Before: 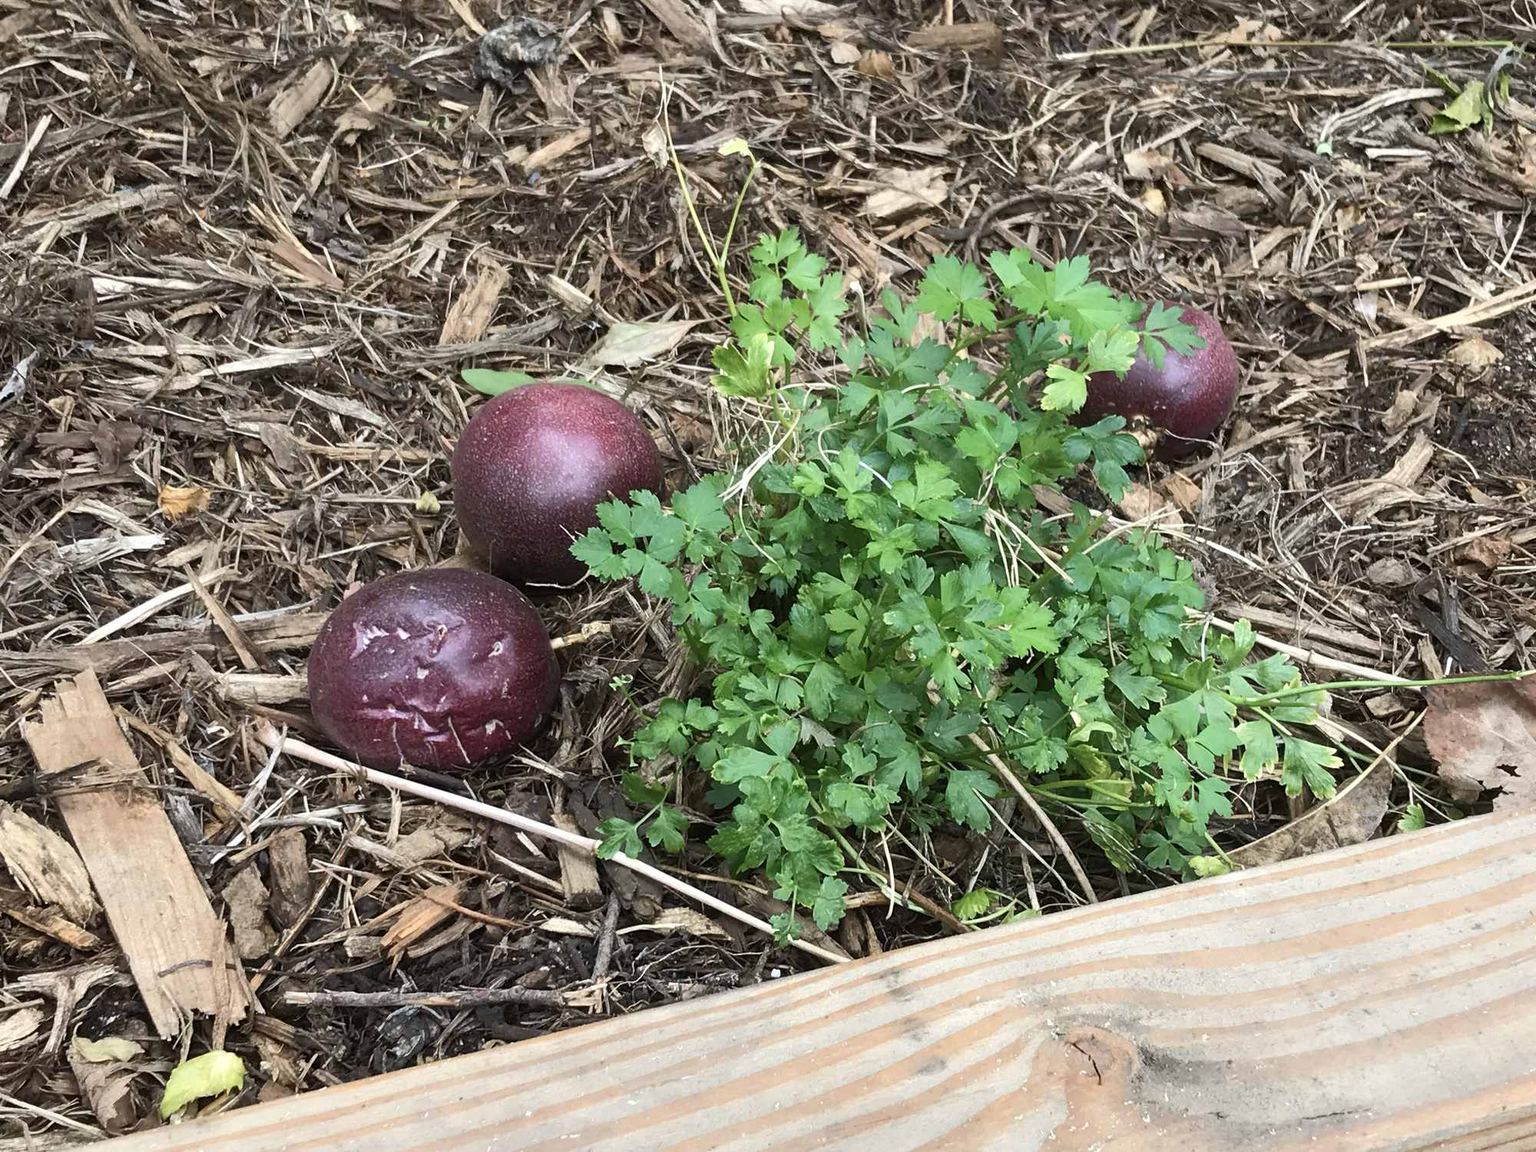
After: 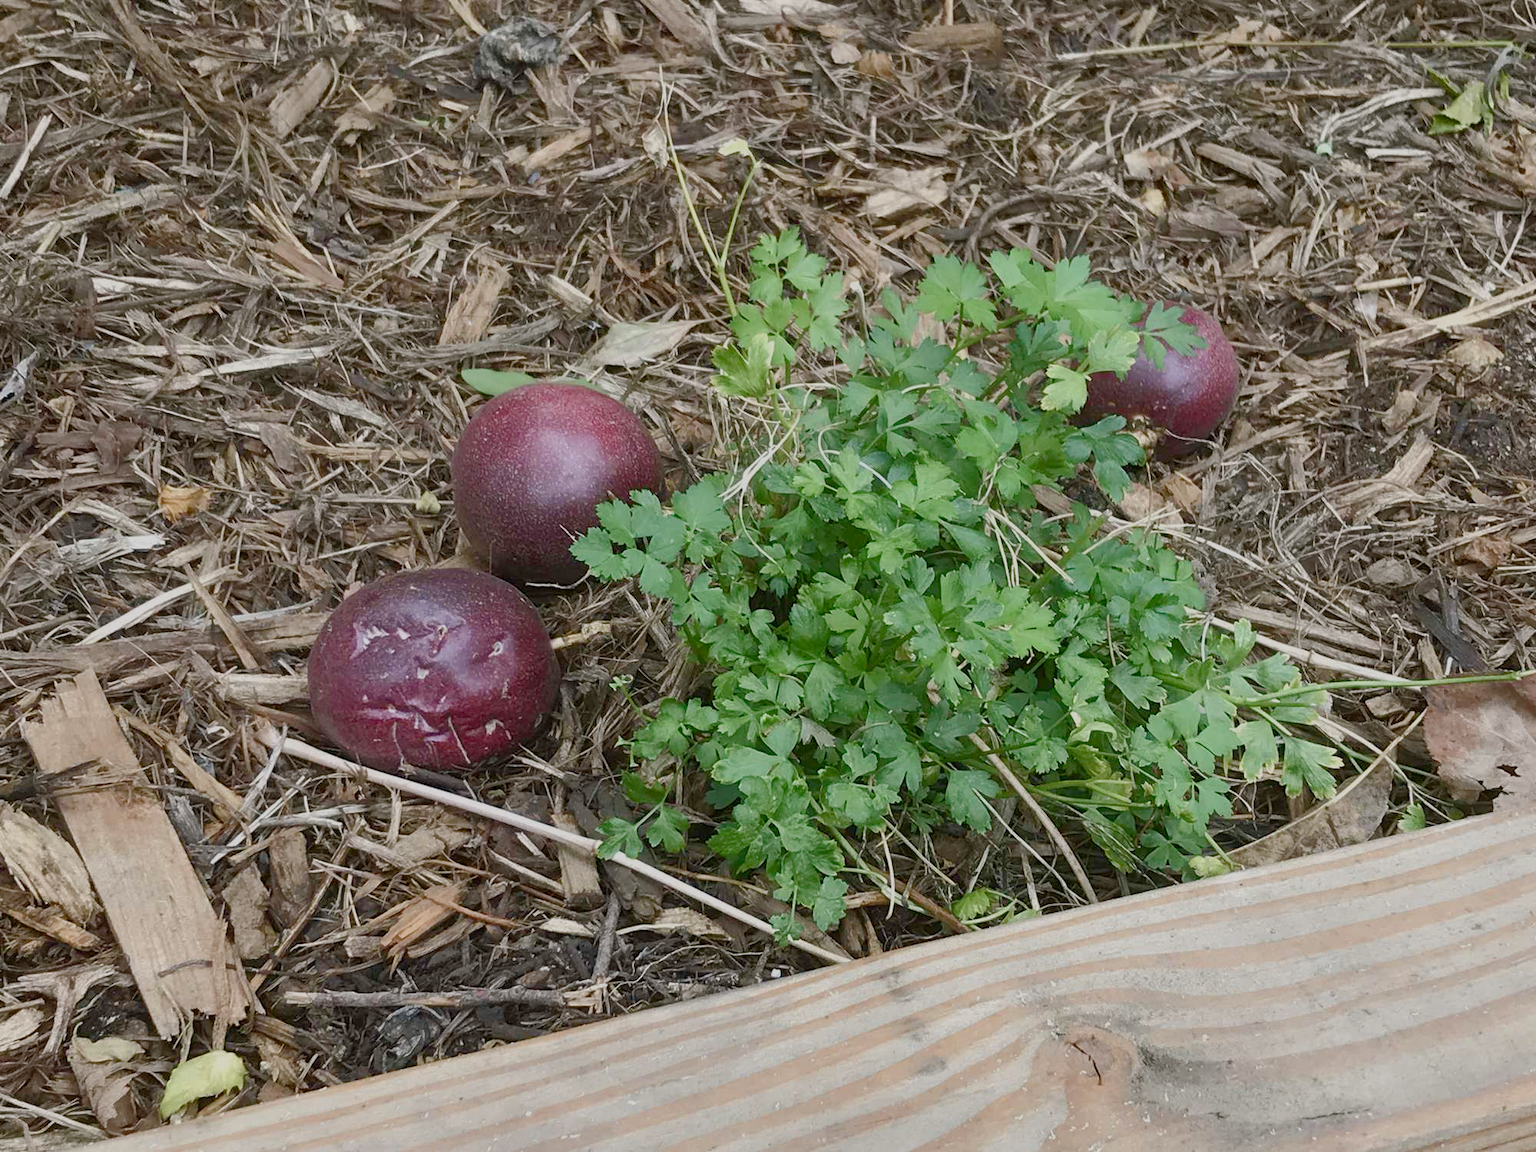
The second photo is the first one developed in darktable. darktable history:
color balance rgb: shadows lift › chroma 1%, shadows lift › hue 113°, highlights gain › chroma 0.2%, highlights gain › hue 333°, perceptual saturation grading › global saturation 20%, perceptual saturation grading › highlights -50%, perceptual saturation grading › shadows 25%, contrast -10%
tone equalizer: -8 EV 0.25 EV, -7 EV 0.417 EV, -6 EV 0.417 EV, -5 EV 0.25 EV, -3 EV -0.25 EV, -2 EV -0.417 EV, -1 EV -0.417 EV, +0 EV -0.25 EV, edges refinement/feathering 500, mask exposure compensation -1.57 EV, preserve details guided filter
